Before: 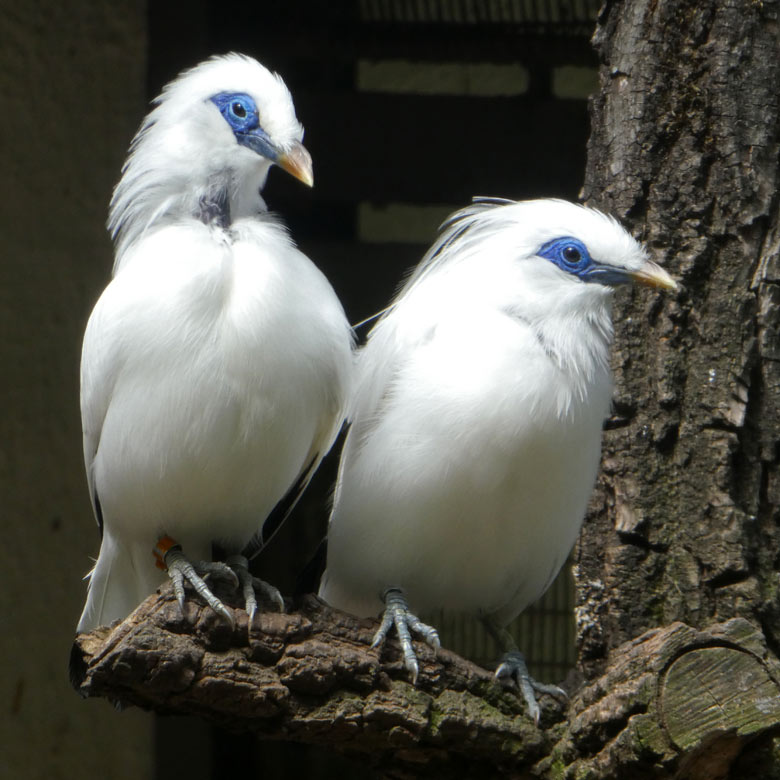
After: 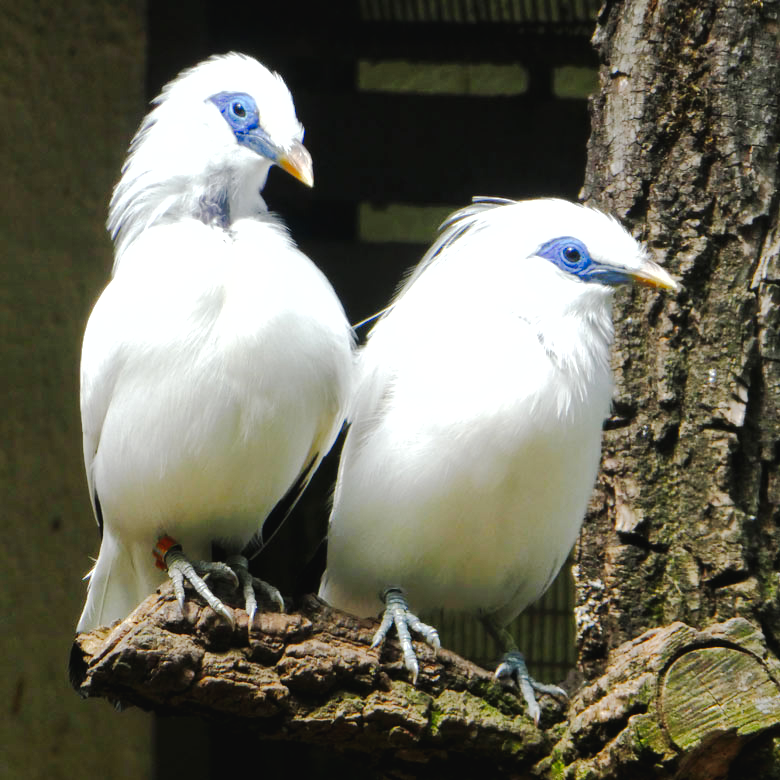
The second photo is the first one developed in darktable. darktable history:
tone curve: curves: ch0 [(0, 0) (0.003, 0.017) (0.011, 0.017) (0.025, 0.017) (0.044, 0.019) (0.069, 0.03) (0.1, 0.046) (0.136, 0.066) (0.177, 0.104) (0.224, 0.151) (0.277, 0.231) (0.335, 0.321) (0.399, 0.454) (0.468, 0.567) (0.543, 0.674) (0.623, 0.763) (0.709, 0.82) (0.801, 0.872) (0.898, 0.934) (1, 1)], preserve colors none
shadows and highlights: on, module defaults
exposure: black level correction 0, exposure 0.7 EV, compensate exposure bias true, compensate highlight preservation false
